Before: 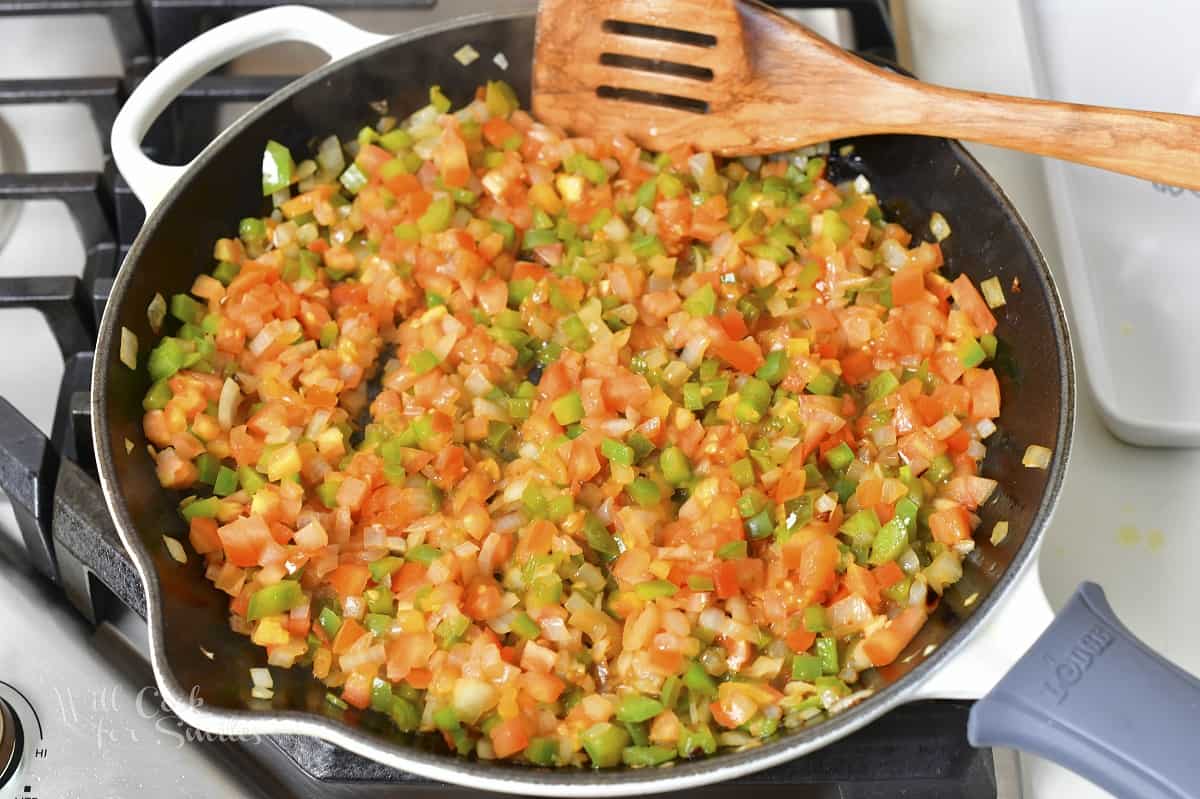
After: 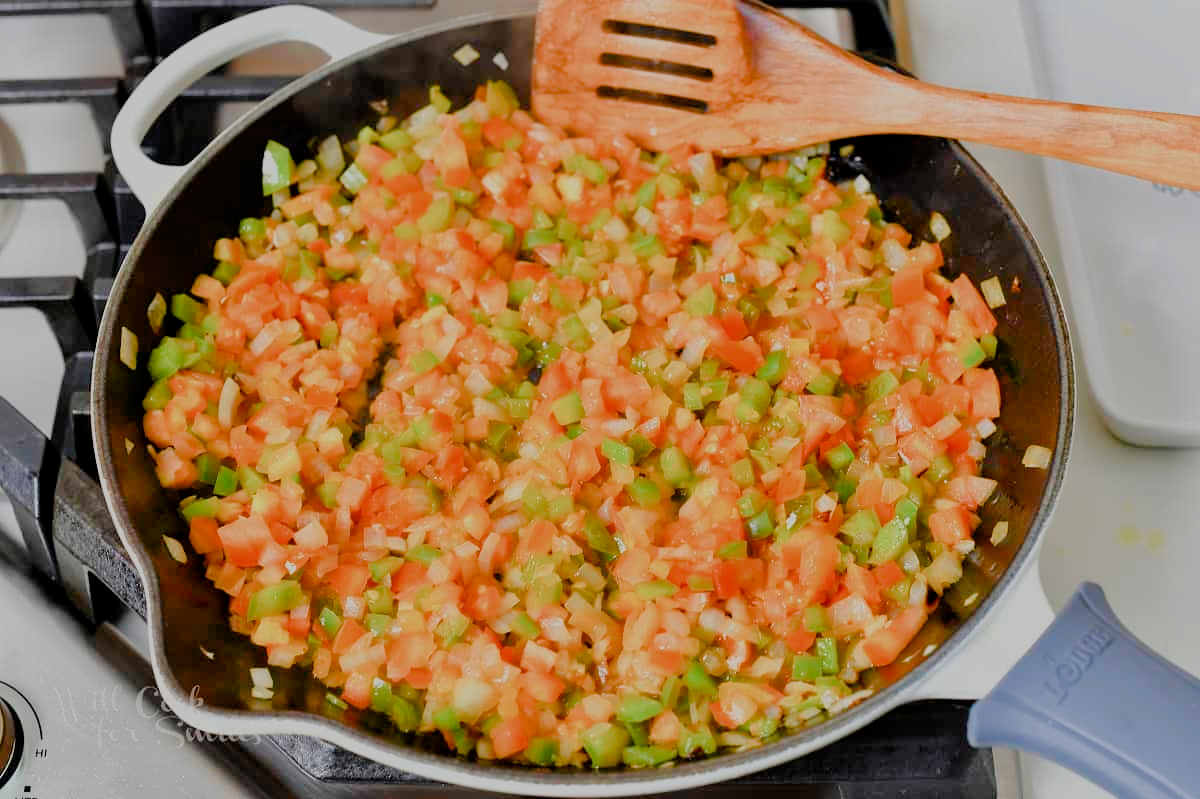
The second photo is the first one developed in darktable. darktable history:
local contrast: mode bilateral grid, contrast 15, coarseness 36, detail 105%, midtone range 0.2
color balance rgb: power › hue 74.8°, perceptual saturation grading › global saturation 0.095%, perceptual saturation grading › highlights -29.093%, perceptual saturation grading › mid-tones 29.803%, perceptual saturation grading › shadows 59.547%, contrast -10.607%
filmic rgb: black relative exposure -6.15 EV, white relative exposure 6.94 EV, hardness 2.24, color science v6 (2022)
